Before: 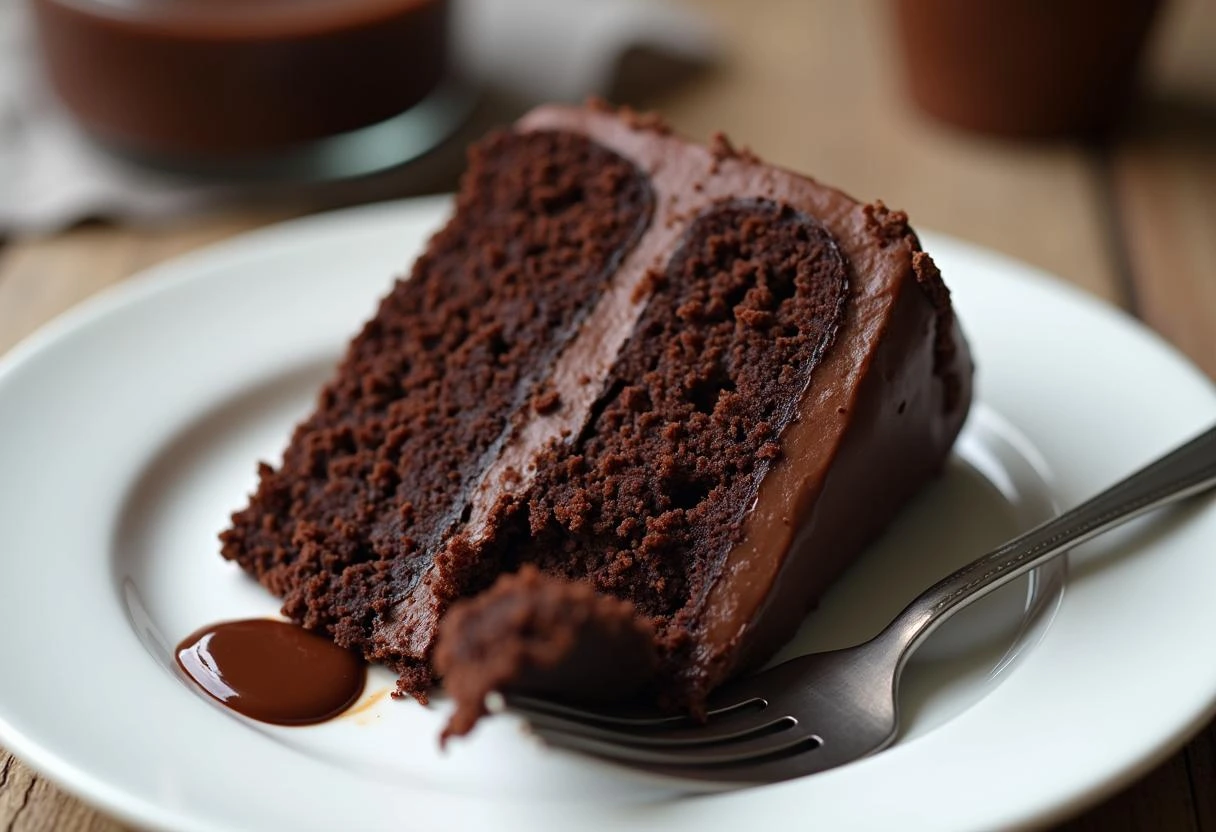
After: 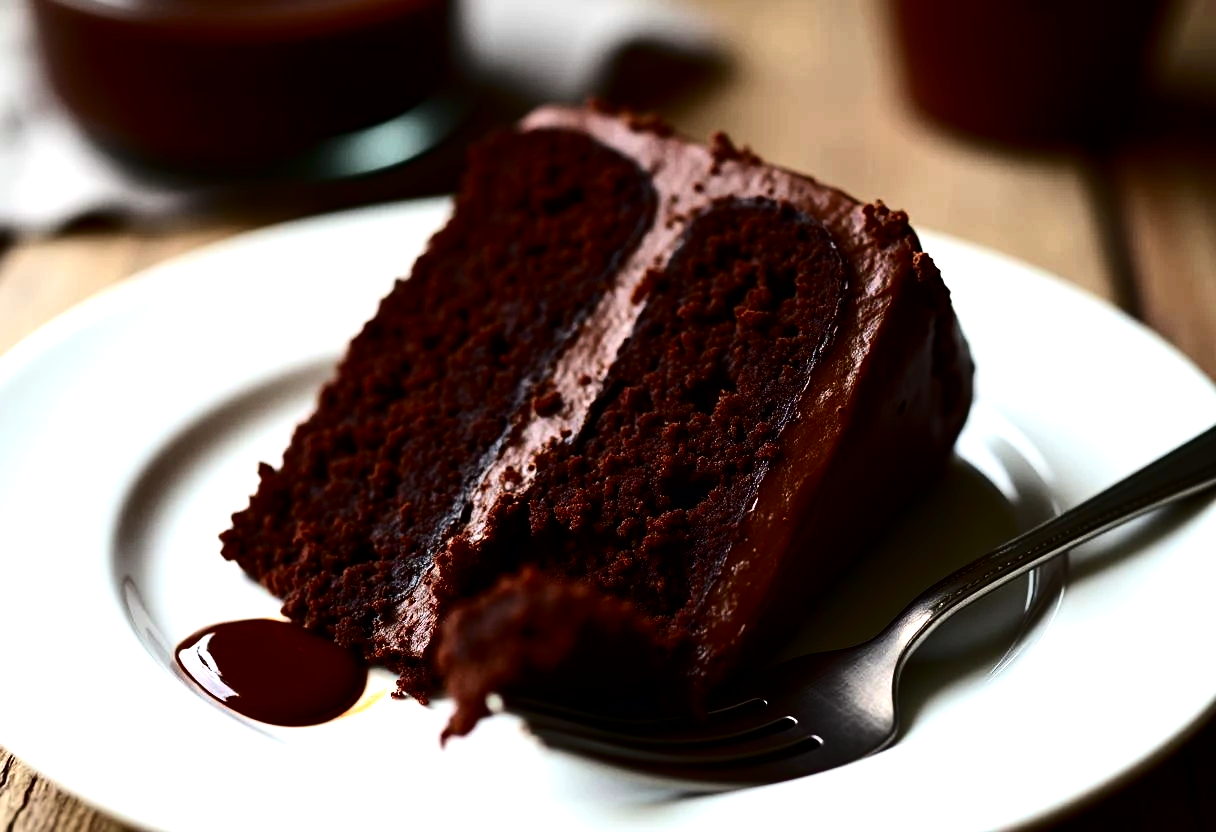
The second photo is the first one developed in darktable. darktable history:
contrast brightness saturation: contrast 0.215, brightness -0.187, saturation 0.236
tone equalizer: -8 EV -1.1 EV, -7 EV -1.03 EV, -6 EV -0.832 EV, -5 EV -0.586 EV, -3 EV 0.552 EV, -2 EV 0.845 EV, -1 EV 1 EV, +0 EV 1.06 EV, edges refinement/feathering 500, mask exposure compensation -1.57 EV, preserve details no
